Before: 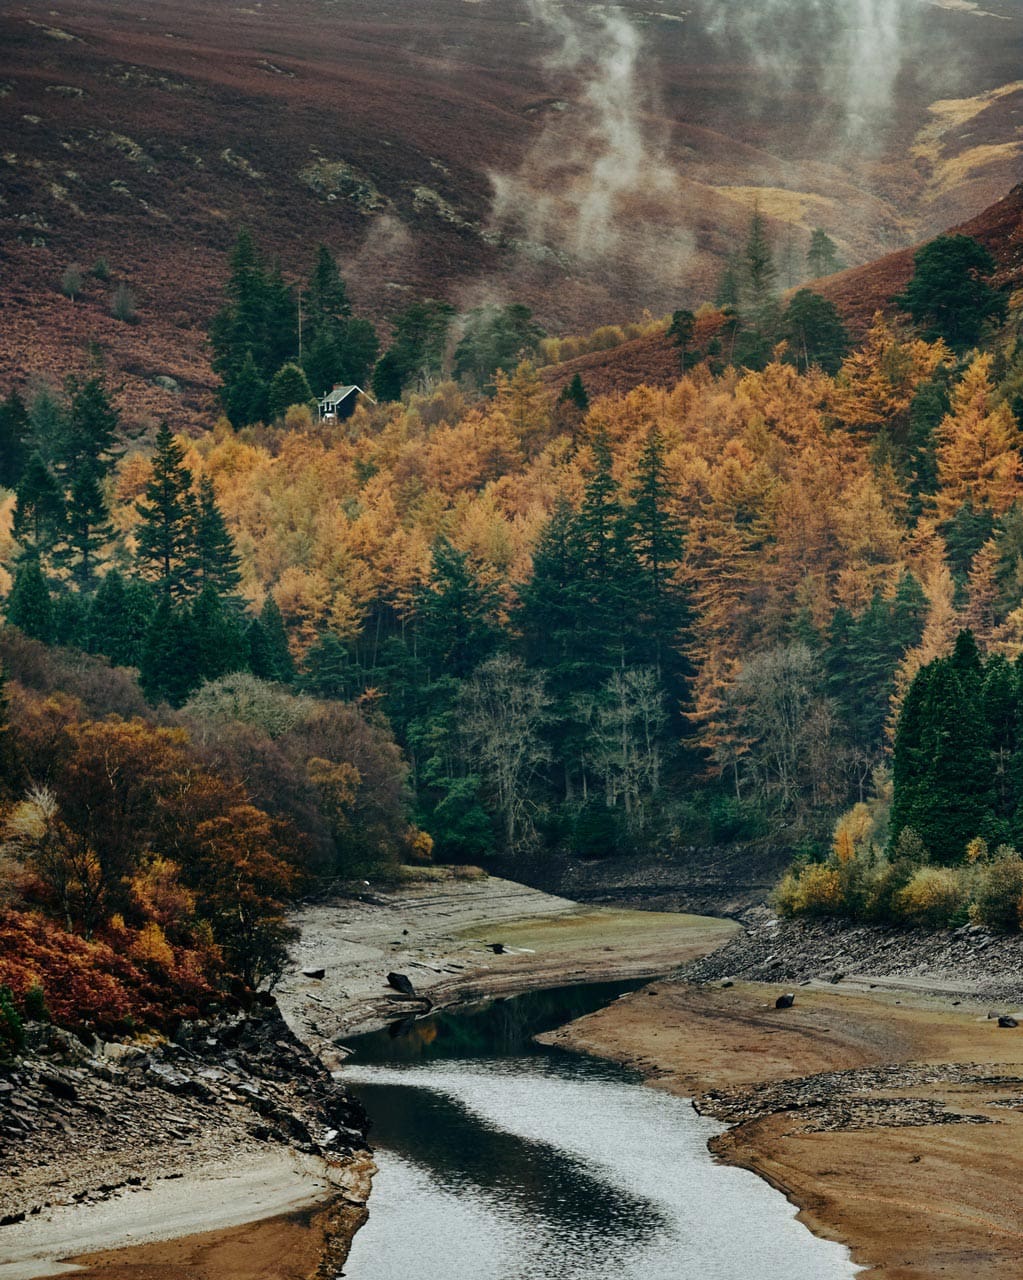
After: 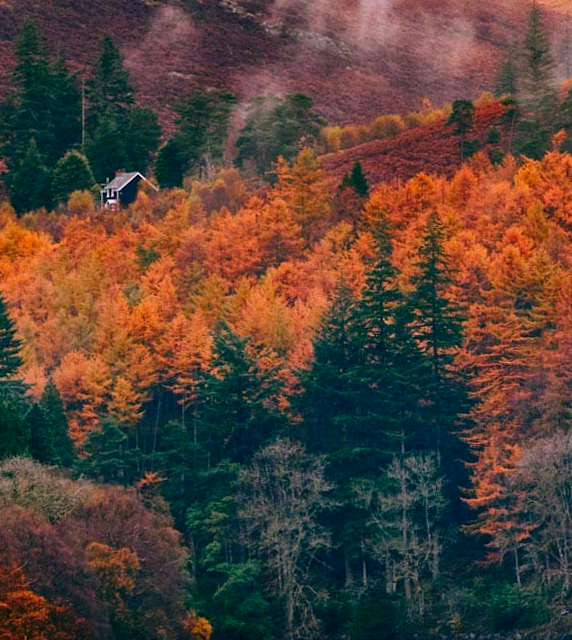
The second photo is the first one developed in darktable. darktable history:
rotate and perspective: rotation 0.226°, lens shift (vertical) -0.042, crop left 0.023, crop right 0.982, crop top 0.006, crop bottom 0.994
color correction: highlights a* 19.5, highlights b* -11.53, saturation 1.69
crop: left 20.932%, top 15.471%, right 21.848%, bottom 34.081%
